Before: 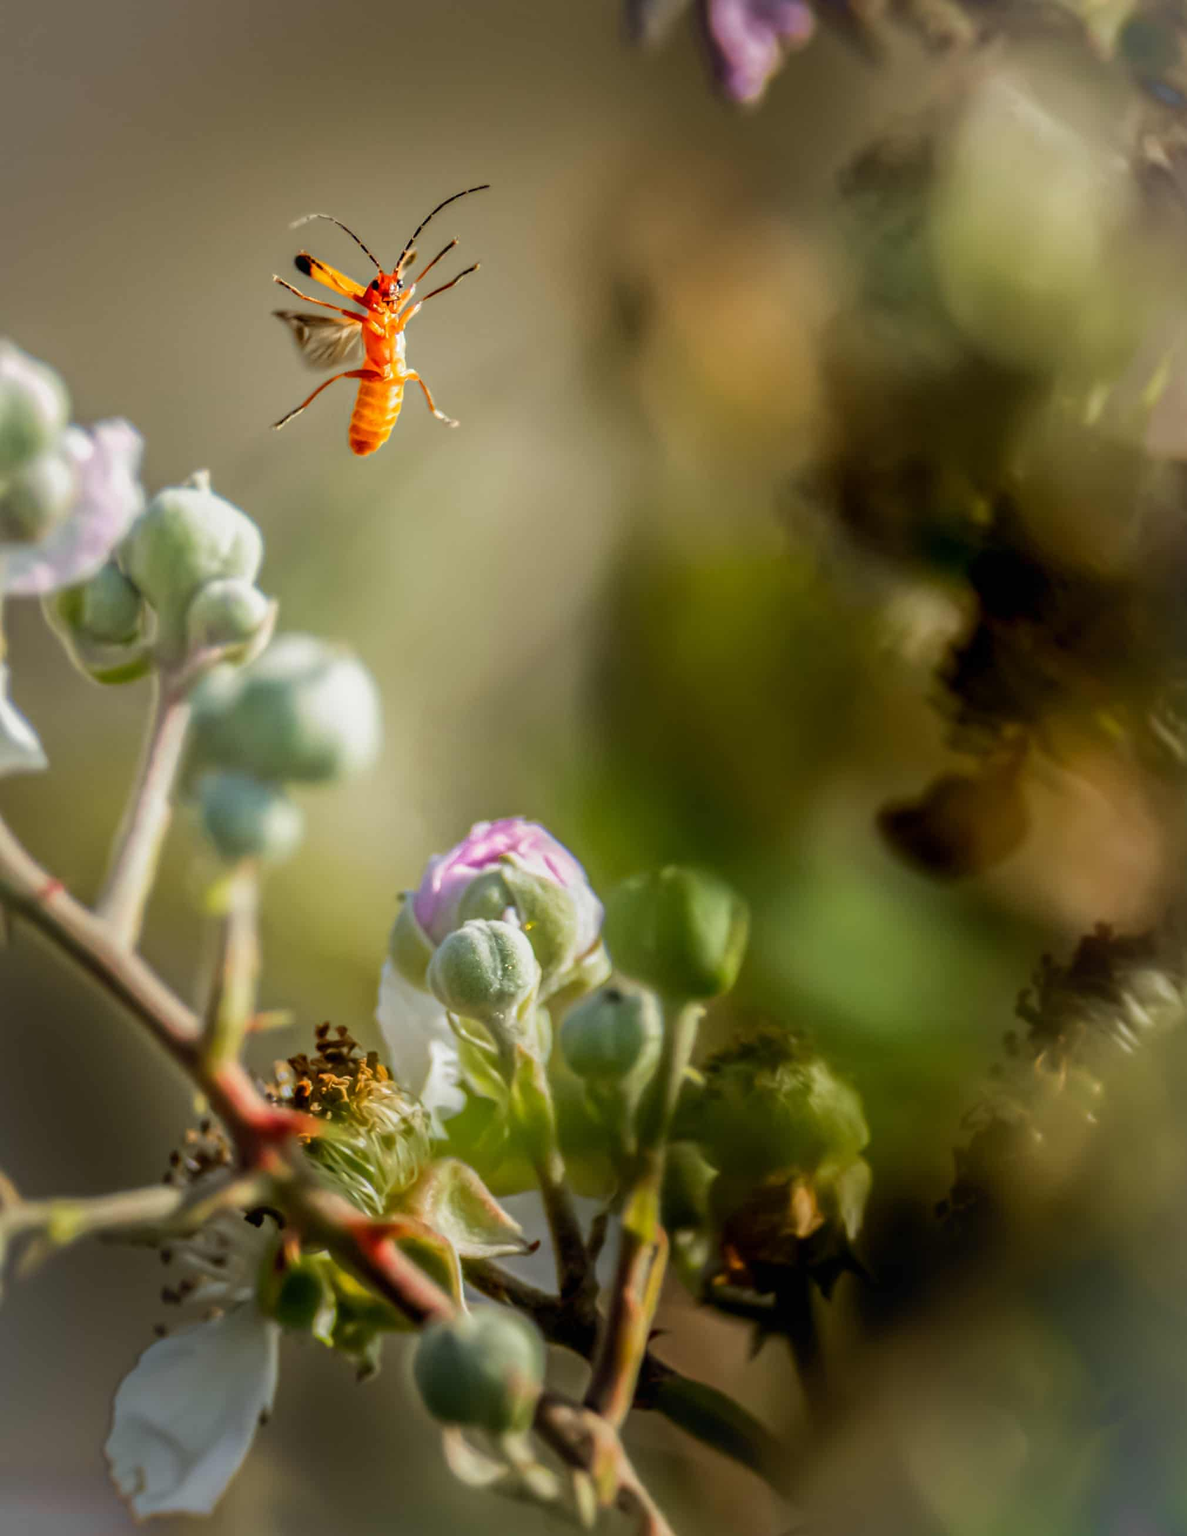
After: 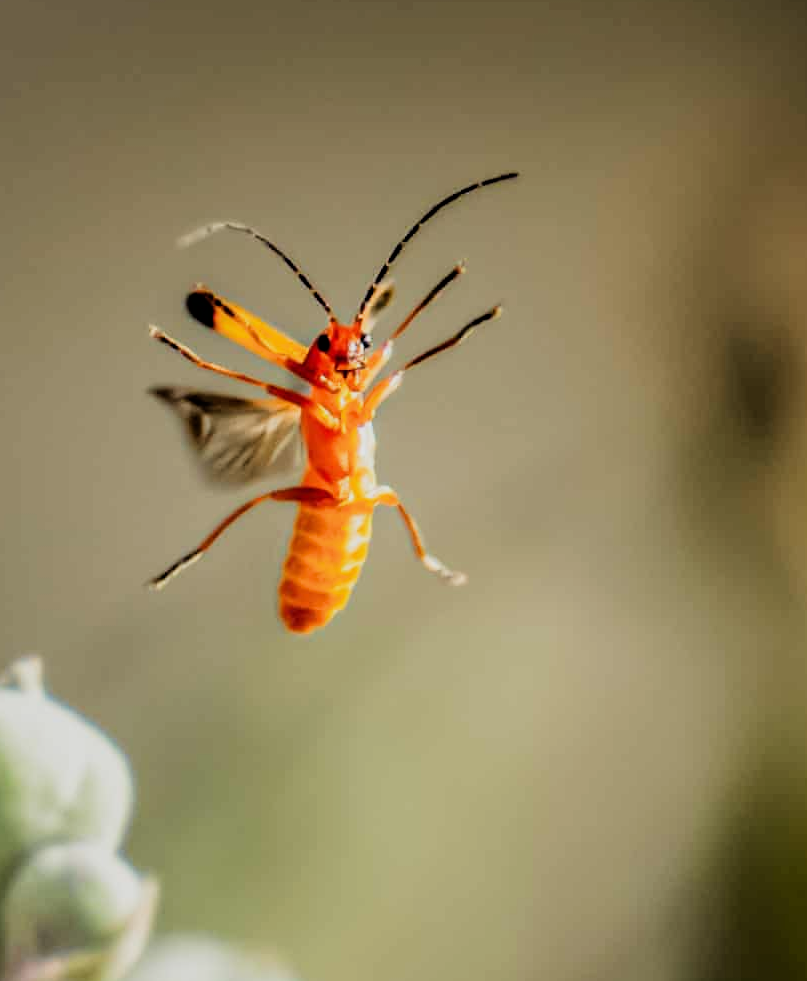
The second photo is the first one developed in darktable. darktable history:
filmic rgb: black relative exposure -5 EV, white relative exposure 3.99 EV, hardness 2.89, contrast 1.3, highlights saturation mix -28.85%
crop: left 15.633%, top 5.436%, right 44.399%, bottom 56.998%
